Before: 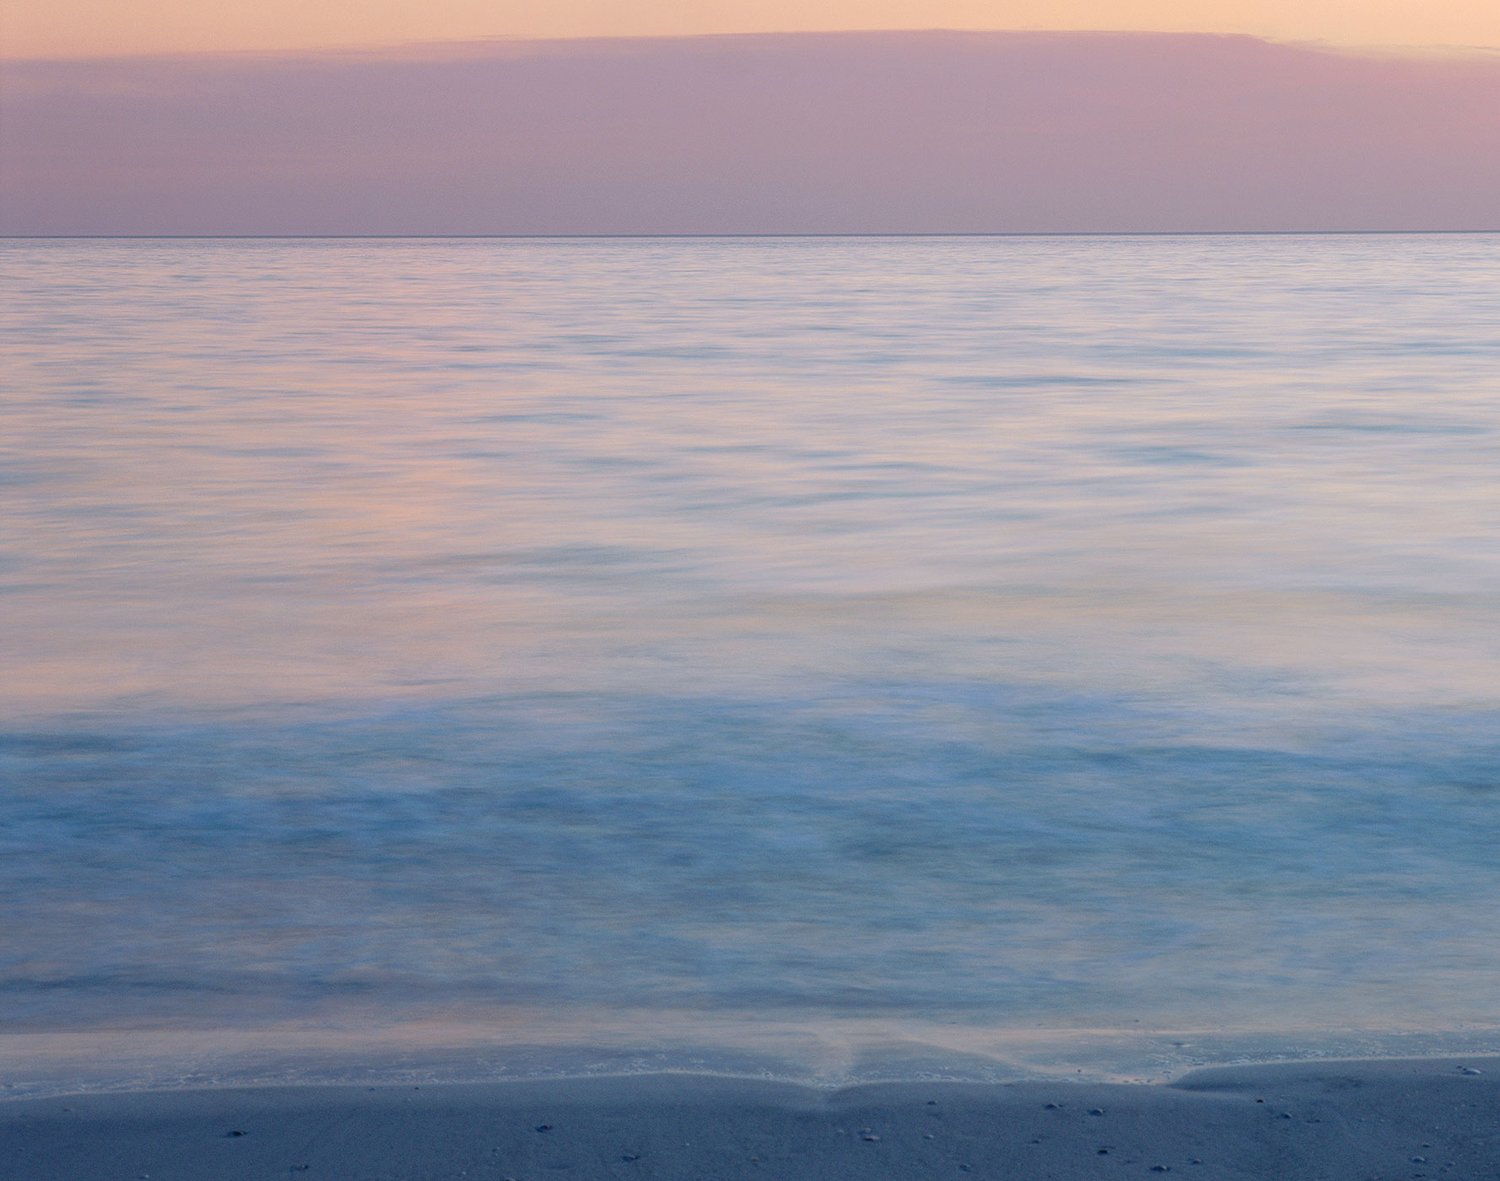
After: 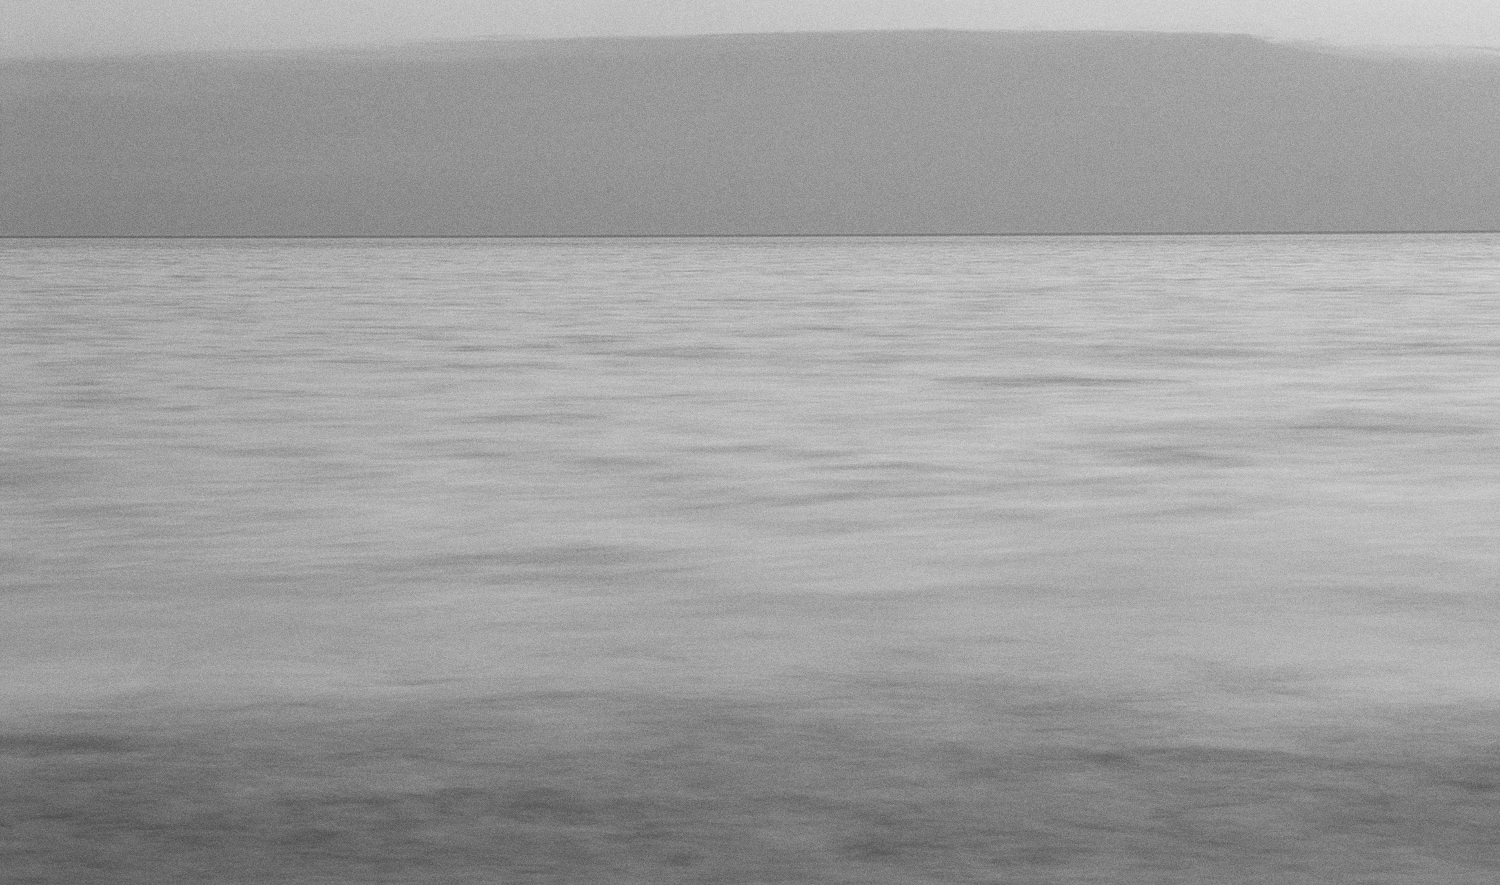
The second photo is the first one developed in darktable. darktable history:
grain: coarseness 0.09 ISO
crop: bottom 24.967%
monochrome: a -4.13, b 5.16, size 1
